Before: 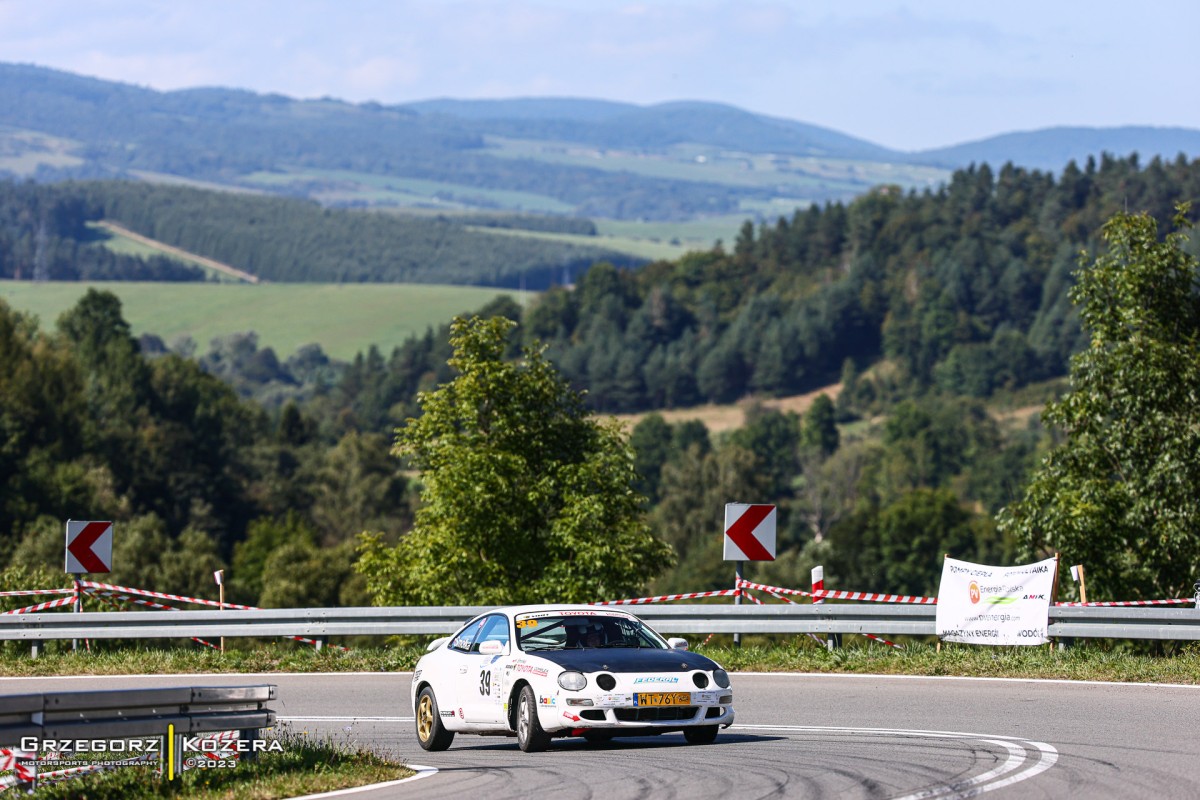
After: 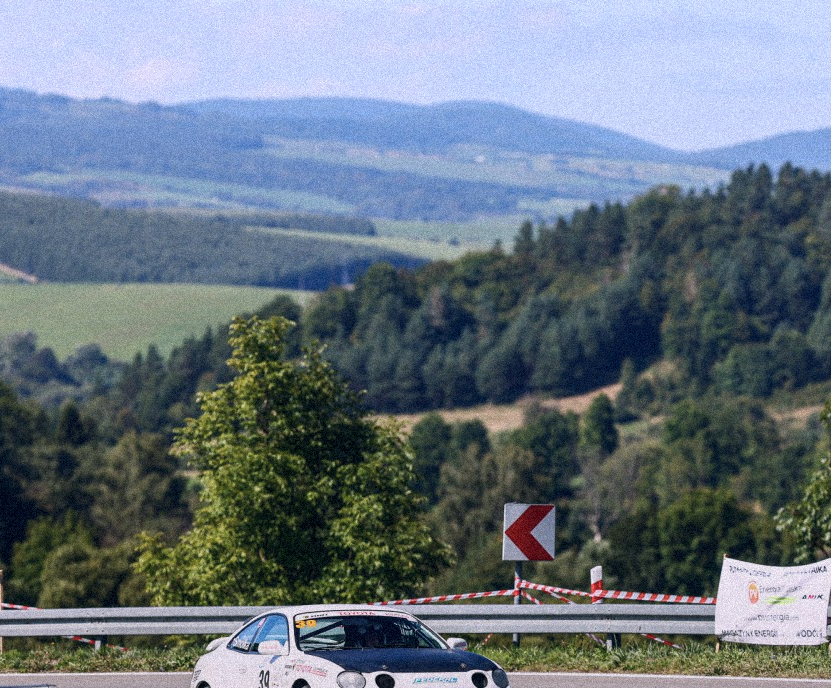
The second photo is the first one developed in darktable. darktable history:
crop: left 18.479%, right 12.2%, bottom 13.971%
color zones: curves: ch0 [(0, 0.558) (0.143, 0.559) (0.286, 0.529) (0.429, 0.505) (0.571, 0.5) (0.714, 0.5) (0.857, 0.5) (1, 0.558)]; ch1 [(0, 0.469) (0.01, 0.469) (0.12, 0.446) (0.248, 0.469) (0.5, 0.5) (0.748, 0.5) (0.99, 0.469) (1, 0.469)]
color balance rgb: shadows lift › hue 87.51°, highlights gain › chroma 1.62%, highlights gain › hue 55.1°, global offset › chroma 0.06%, global offset › hue 253.66°, linear chroma grading › global chroma 0.5%
color calibration: illuminant as shot in camera, x 0.358, y 0.373, temperature 4628.91 K
graduated density: rotation -180°, offset 24.95
grain: strength 35%, mid-tones bias 0%
